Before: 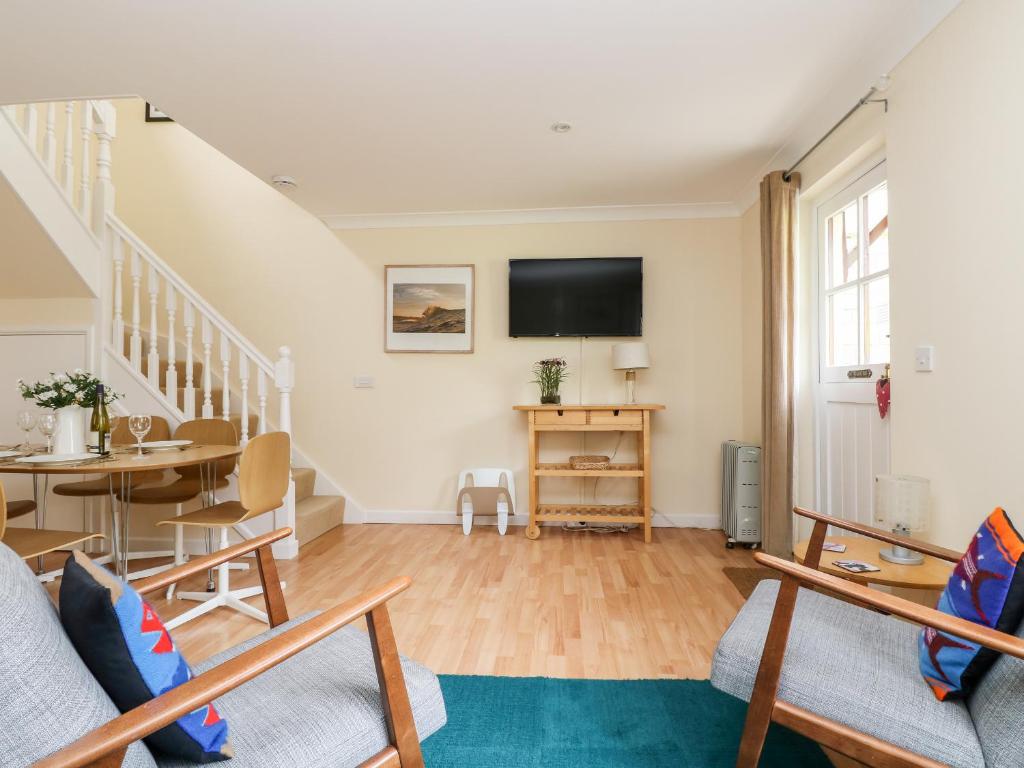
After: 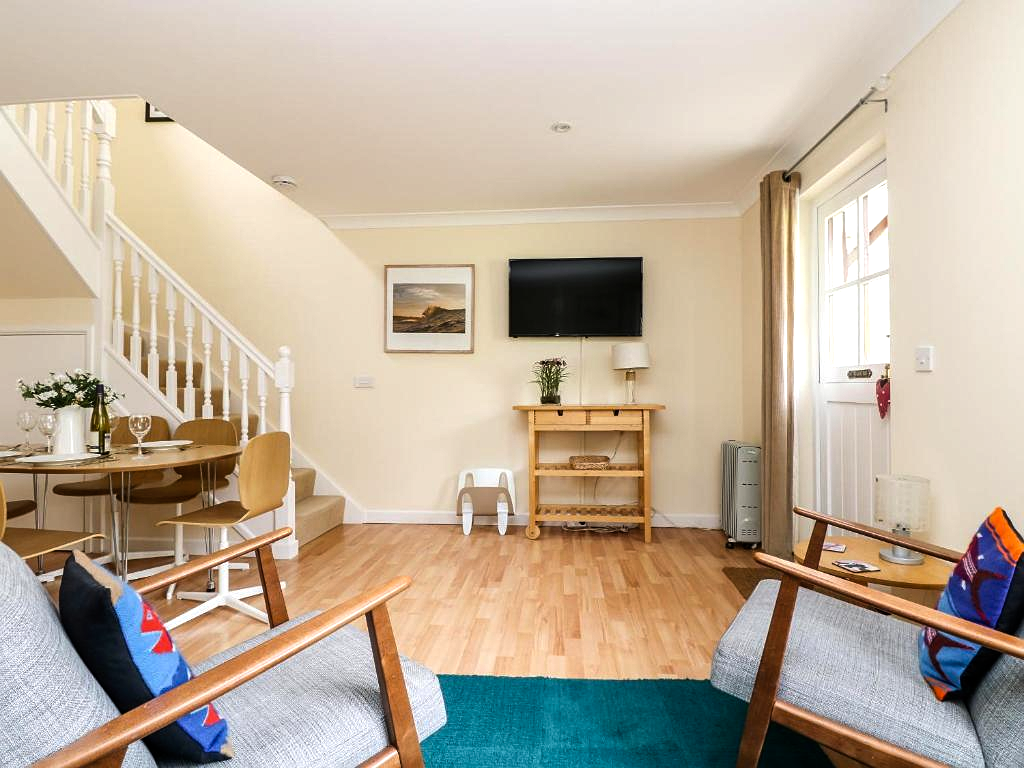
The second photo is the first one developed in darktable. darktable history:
sharpen: radius 1.272, amount 0.305, threshold 0
color balance rgb: shadows lift › luminance -10%, power › luminance -9%, linear chroma grading › global chroma 10%, global vibrance 10%, contrast 15%, saturation formula JzAzBz (2021)
